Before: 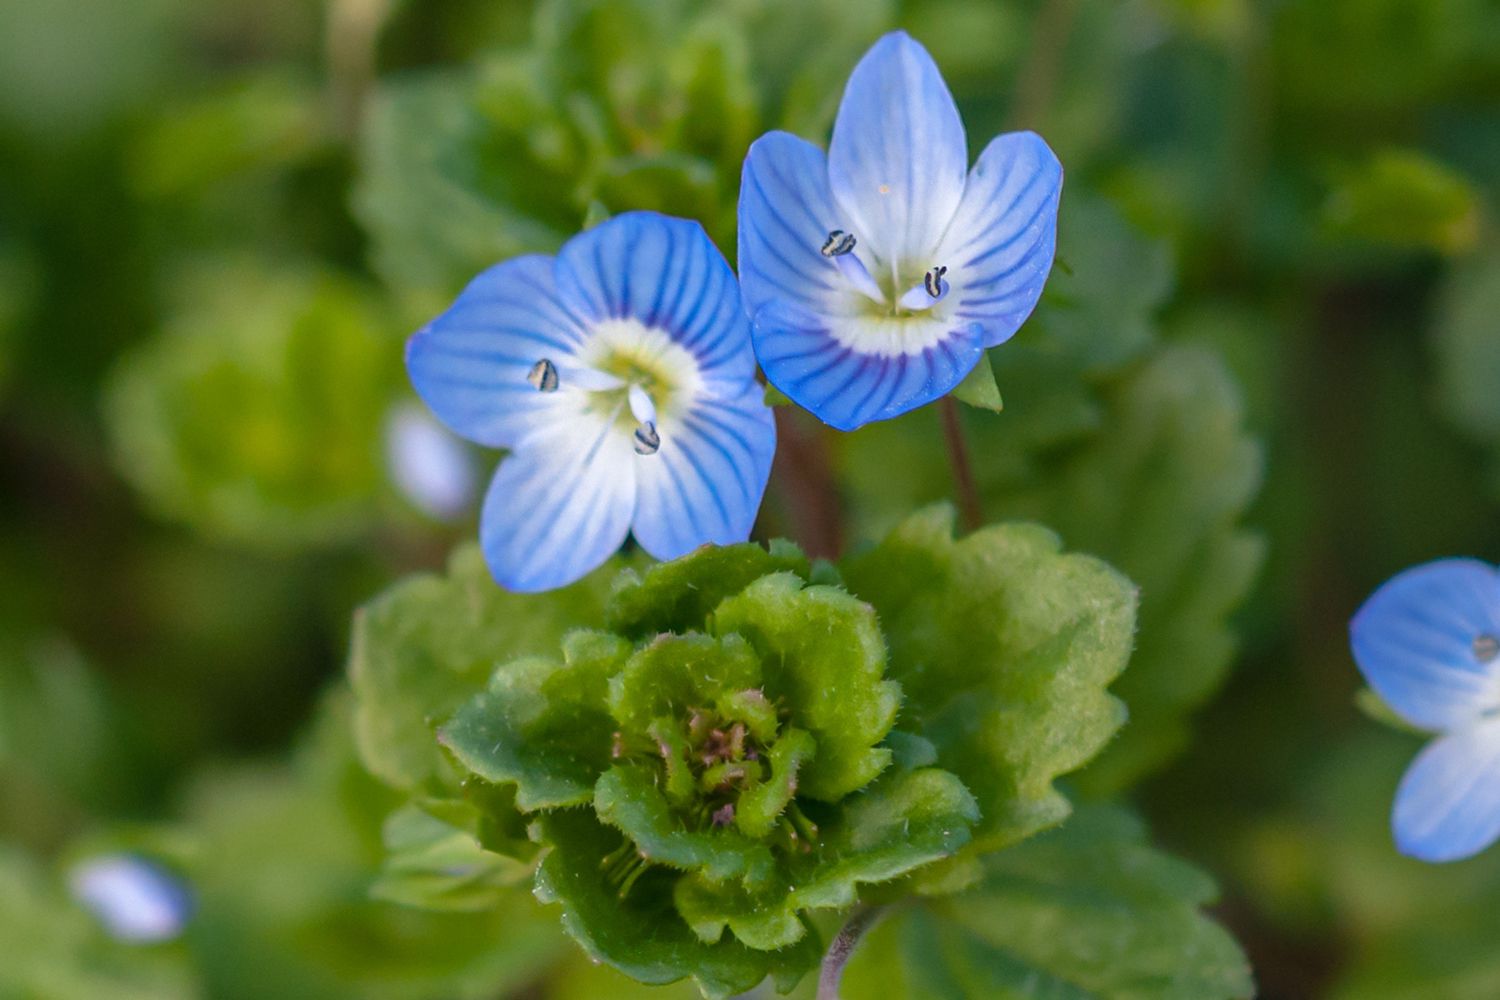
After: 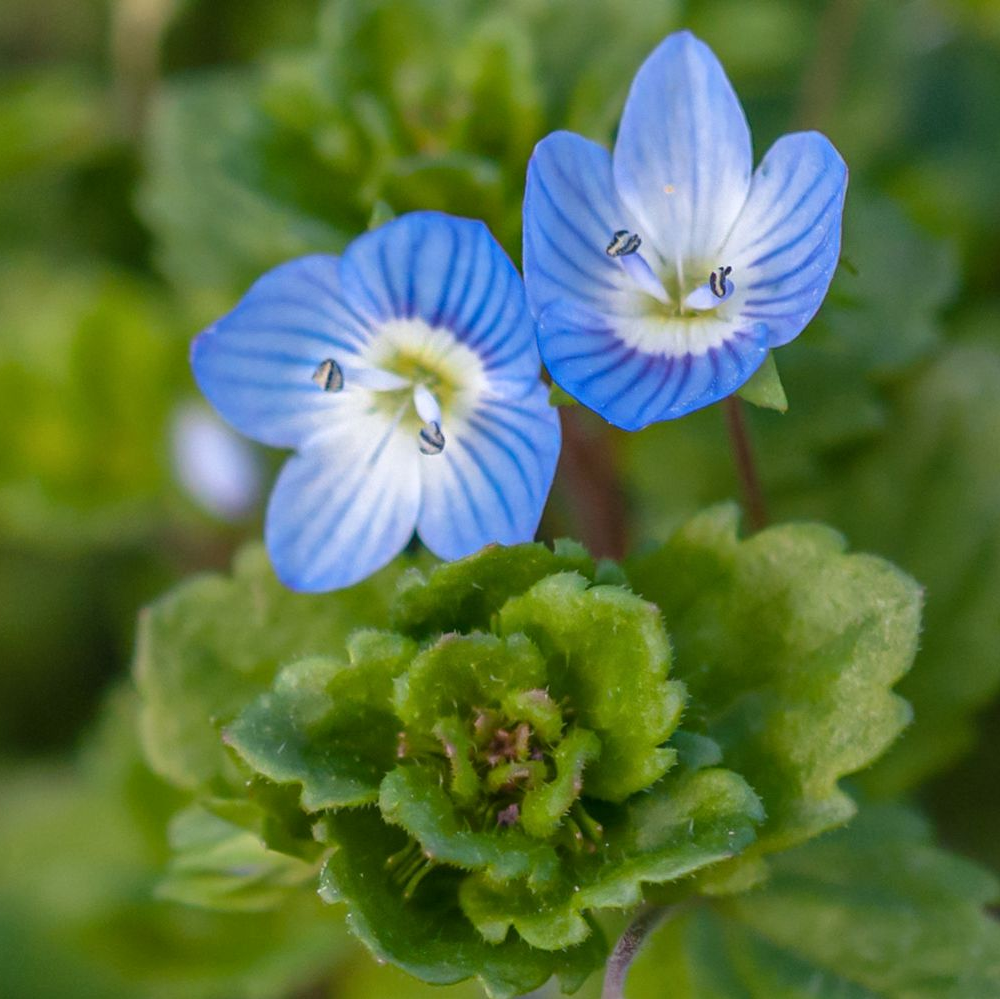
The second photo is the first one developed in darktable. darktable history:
crop and rotate: left 14.364%, right 18.955%
local contrast: detail 110%
